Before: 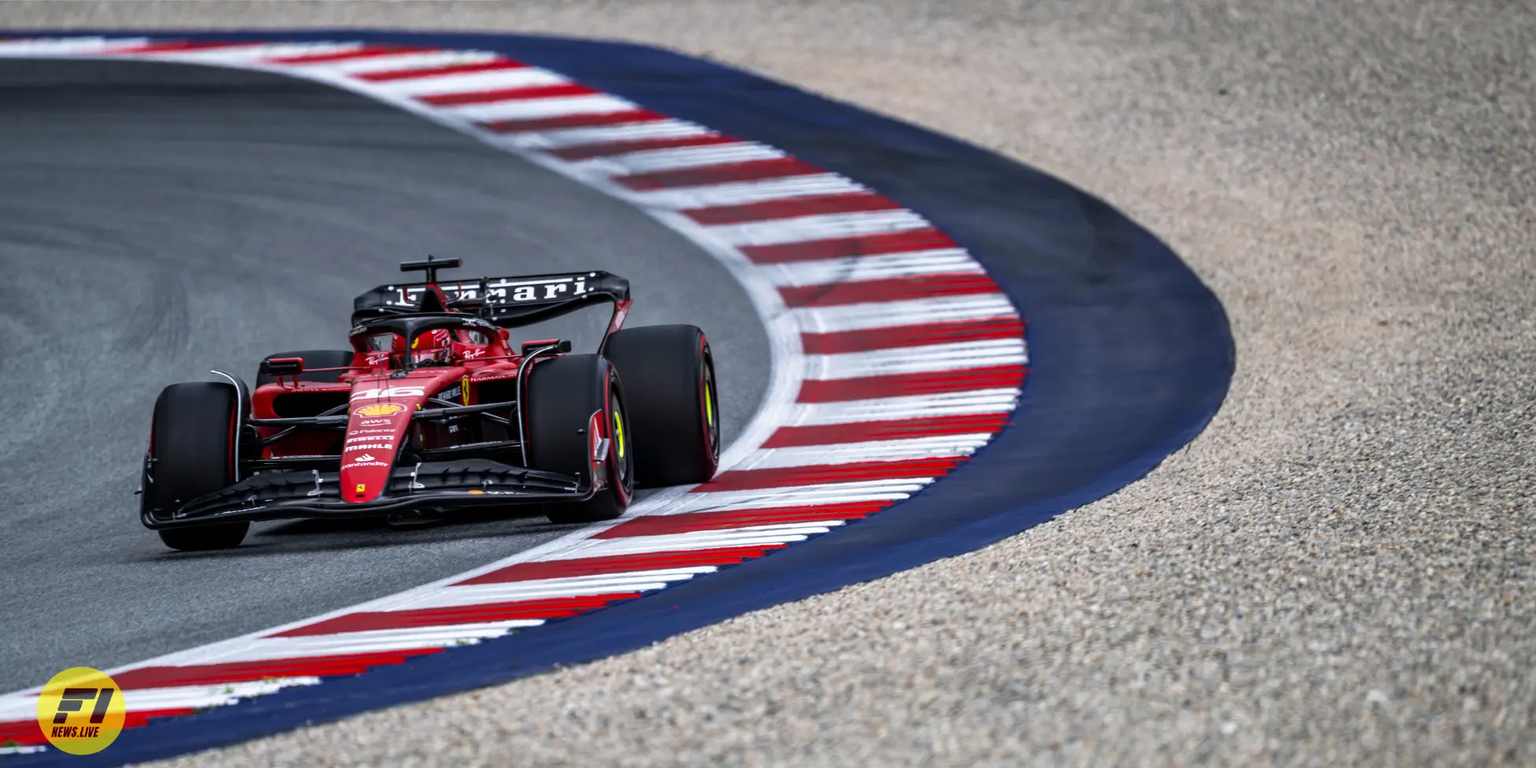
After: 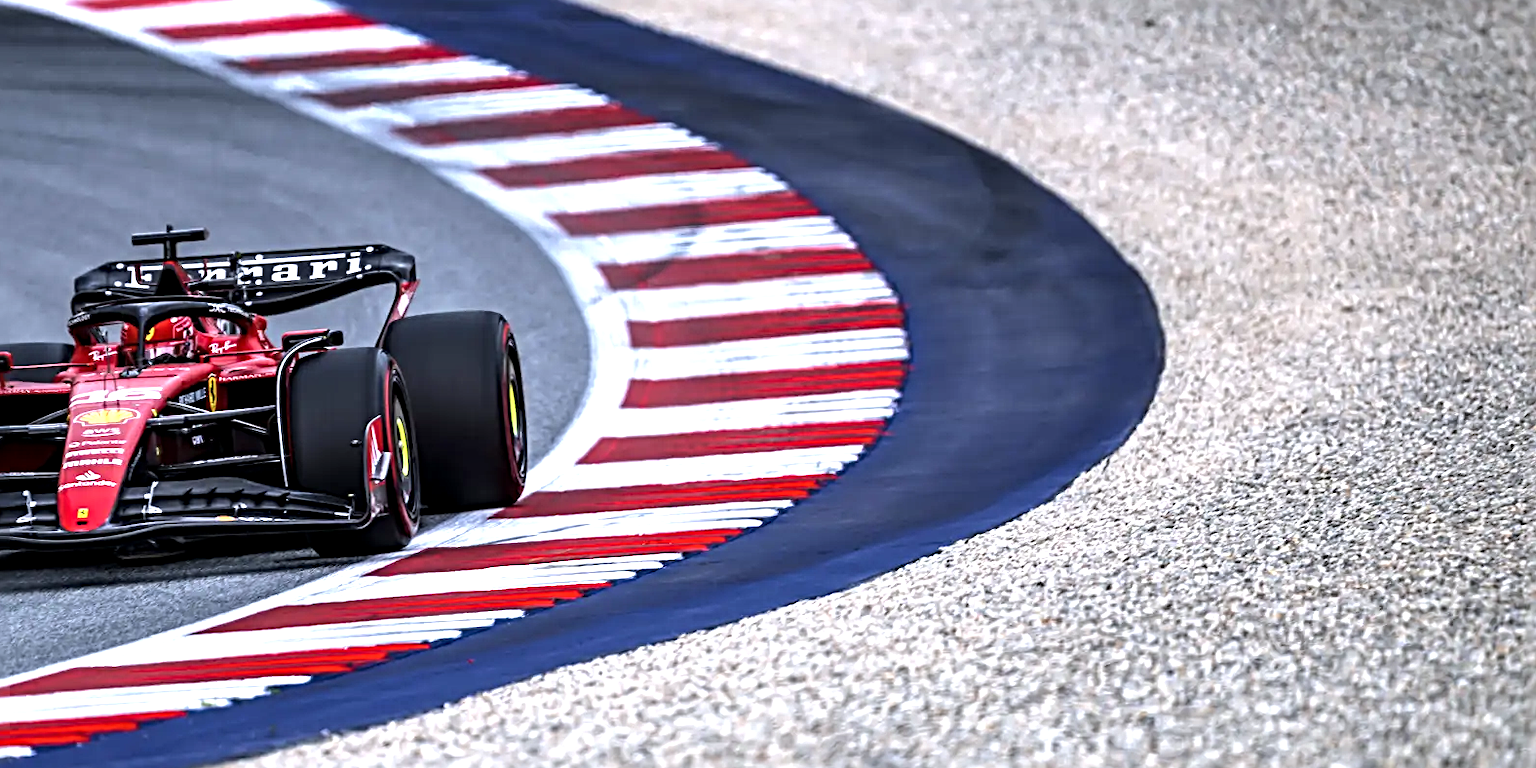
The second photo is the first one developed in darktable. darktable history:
tone equalizer: -8 EV -0.417 EV, -7 EV -0.389 EV, -6 EV -0.333 EV, -5 EV -0.222 EV, -3 EV 0.222 EV, -2 EV 0.333 EV, -1 EV 0.389 EV, +0 EV 0.417 EV, edges refinement/feathering 500, mask exposure compensation -1.57 EV, preserve details no
local contrast: highlights 100%, shadows 100%, detail 120%, midtone range 0.2
shadows and highlights: shadows 25, highlights -25
exposure: exposure 0.515 EV, compensate highlight preservation false
crop: left 19.159%, top 9.58%, bottom 9.58%
white balance: red 0.984, blue 1.059
sharpen: radius 4
